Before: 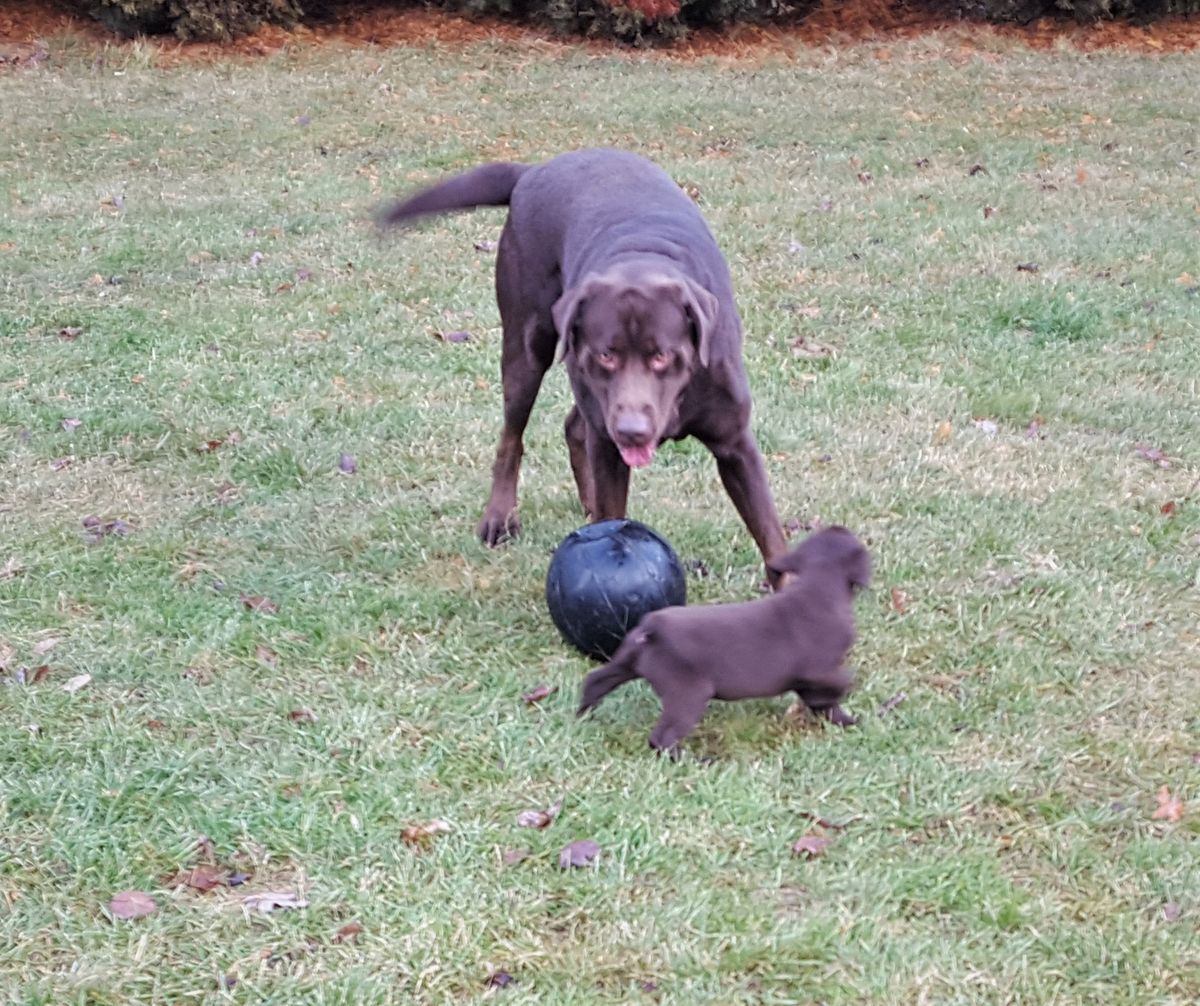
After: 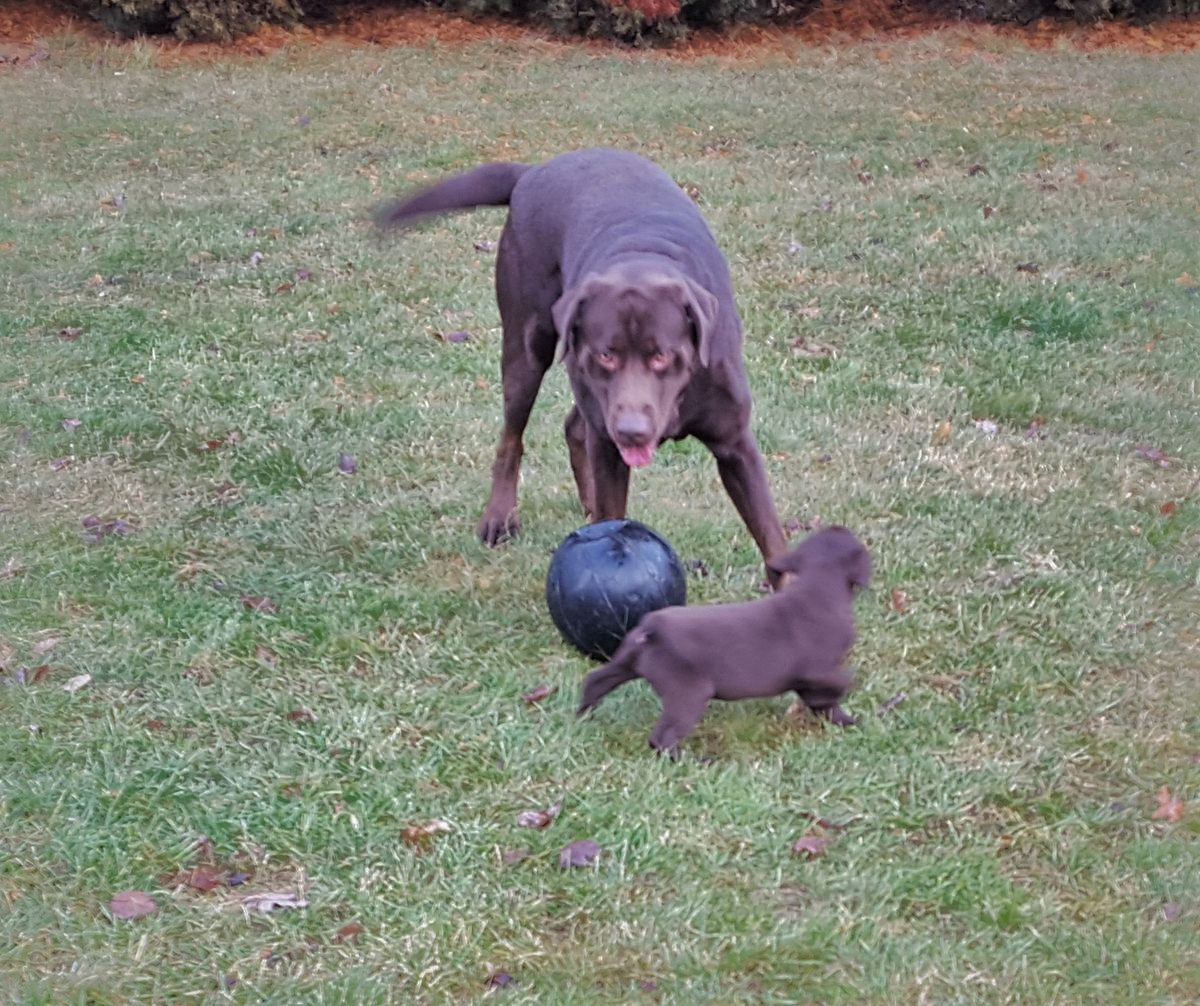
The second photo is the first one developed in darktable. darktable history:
shadows and highlights: shadows 38.27, highlights -75.14
